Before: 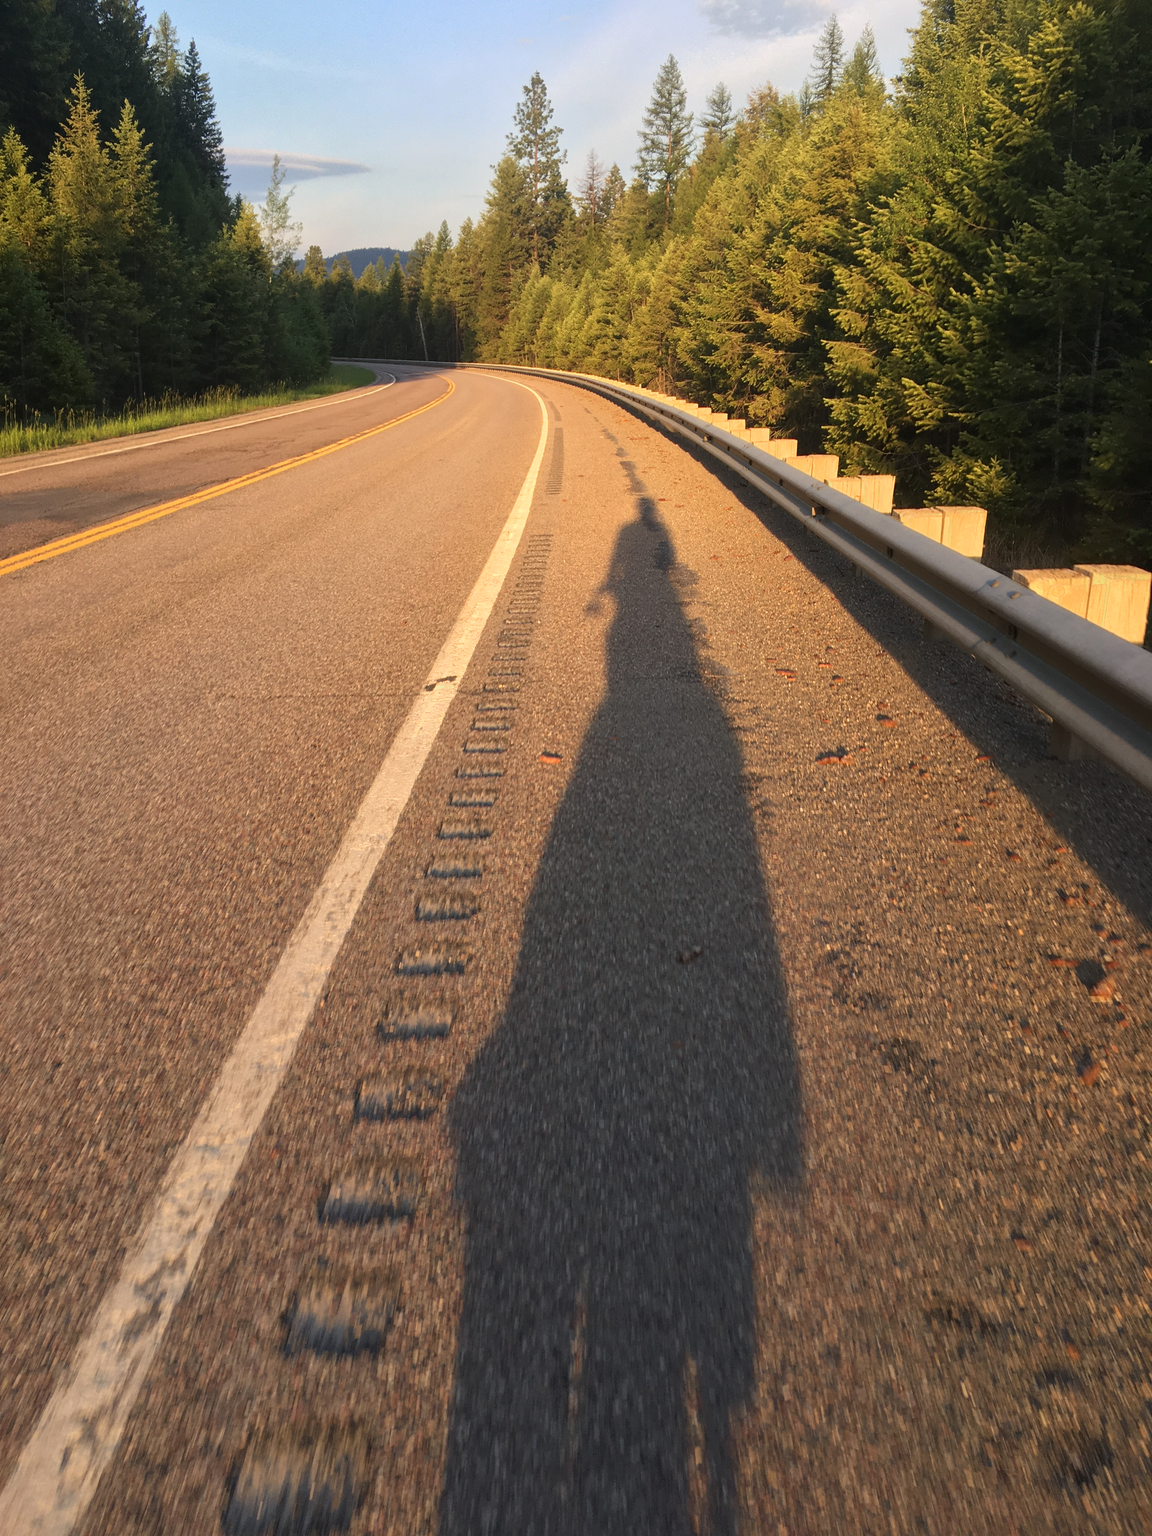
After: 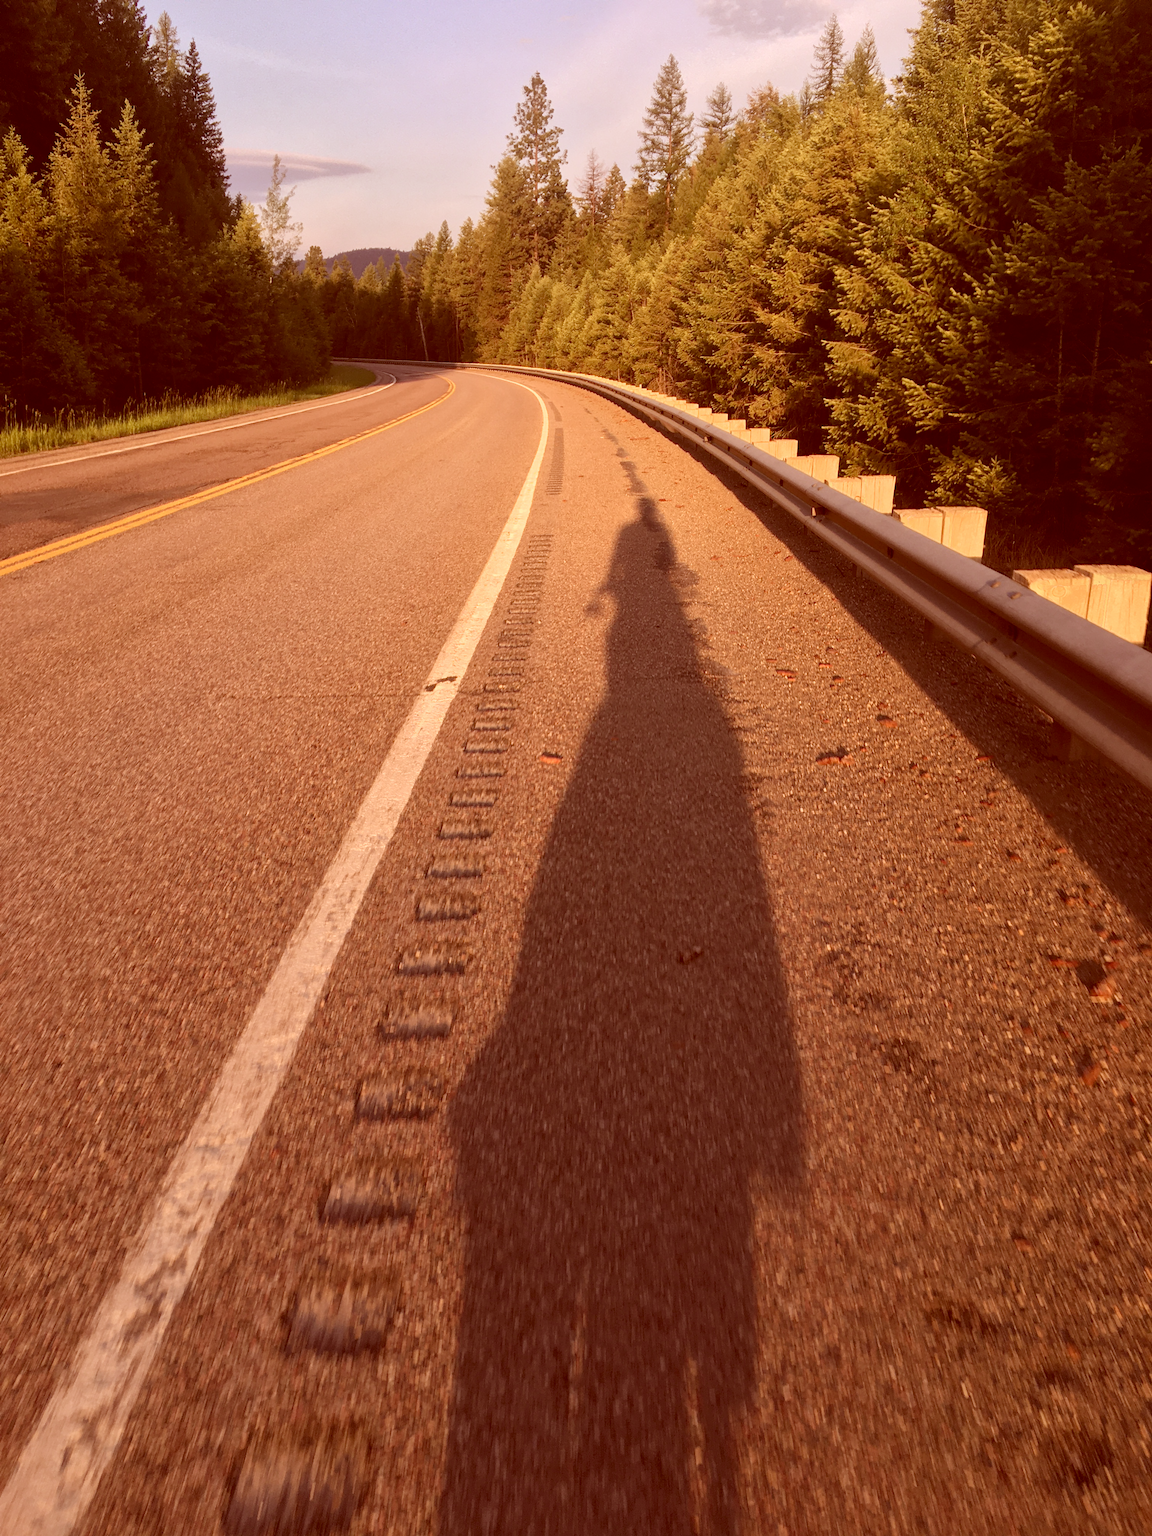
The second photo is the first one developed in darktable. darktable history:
white balance: red 0.967, blue 1.049
color correction: highlights a* 9.03, highlights b* 8.71, shadows a* 40, shadows b* 40, saturation 0.8
